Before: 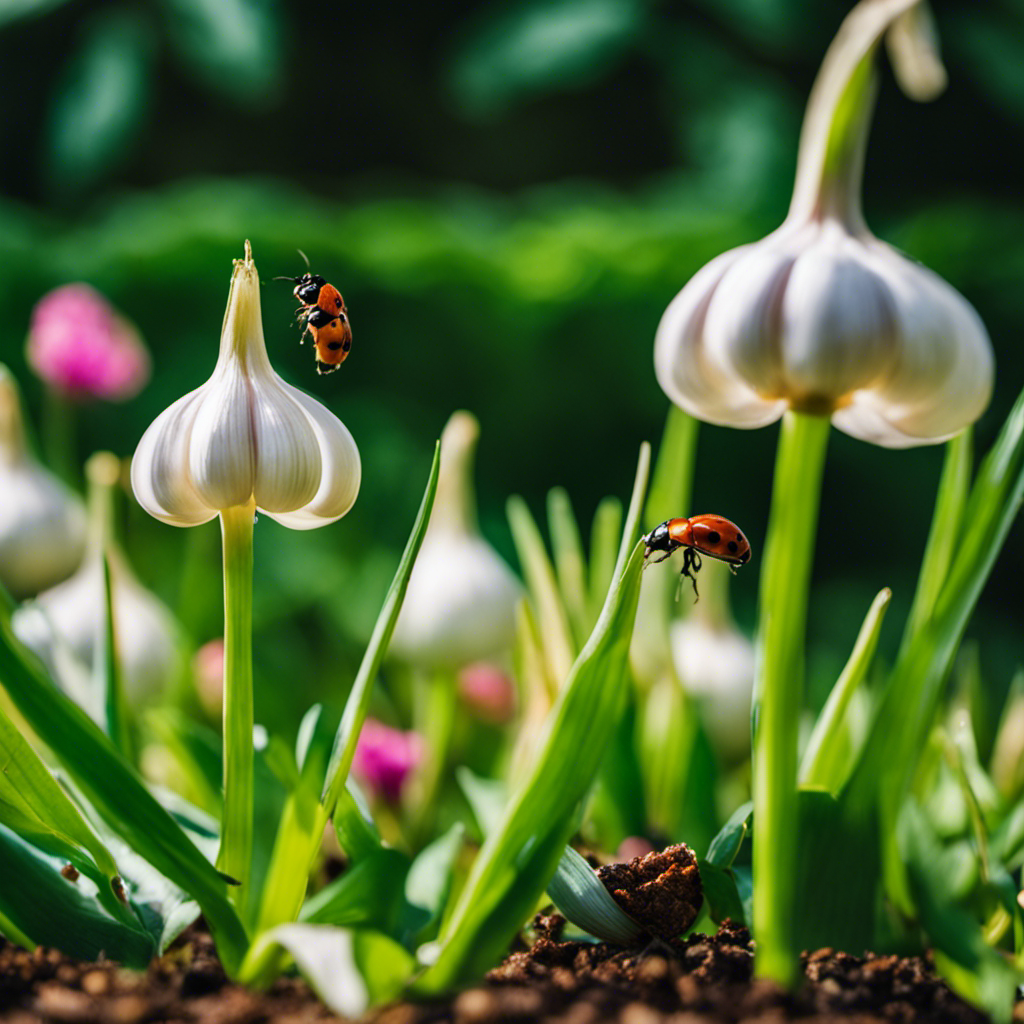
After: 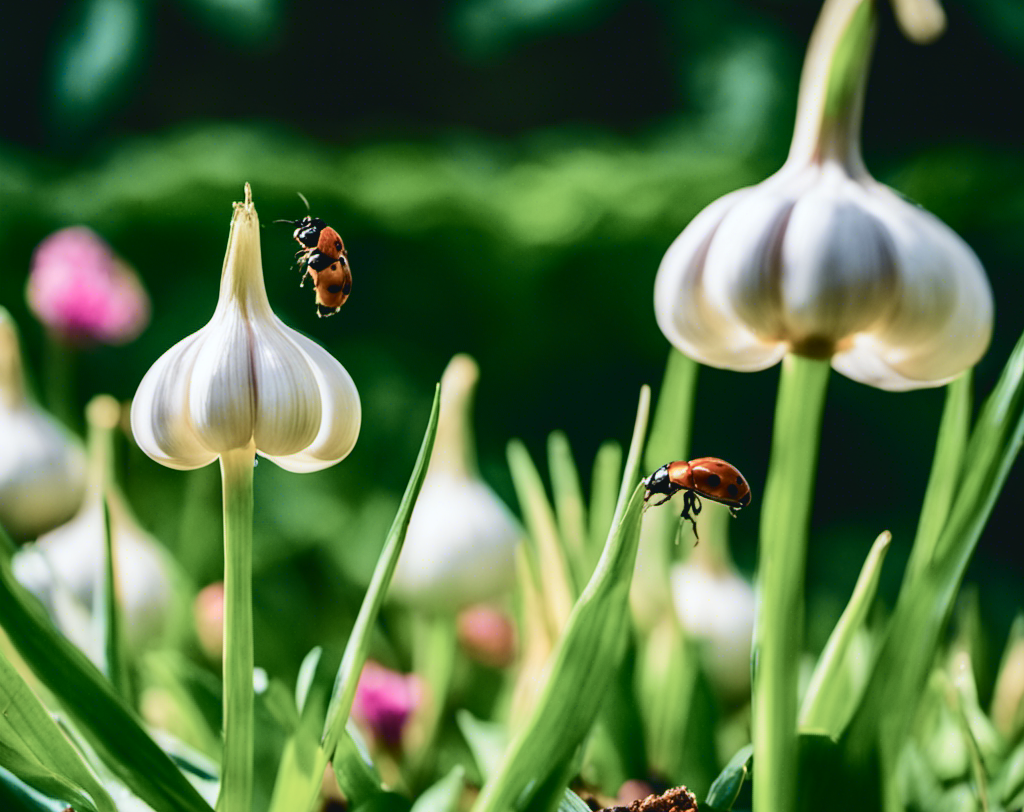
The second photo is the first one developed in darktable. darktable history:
contrast brightness saturation: contrast 0.11, saturation -0.178
tone curve: curves: ch0 [(0, 0.046) (0.037, 0.056) (0.176, 0.162) (0.33, 0.331) (0.432, 0.475) (0.601, 0.665) (0.843, 0.876) (1, 1)]; ch1 [(0, 0) (0.339, 0.349) (0.445, 0.42) (0.476, 0.47) (0.497, 0.492) (0.523, 0.514) (0.557, 0.558) (0.632, 0.615) (0.728, 0.746) (1, 1)]; ch2 [(0, 0) (0.327, 0.324) (0.417, 0.44) (0.46, 0.453) (0.502, 0.495) (0.526, 0.52) (0.54, 0.55) (0.606, 0.626) (0.745, 0.704) (1, 1)], color space Lab, independent channels, preserve colors none
crop and rotate: top 5.662%, bottom 14.989%
contrast equalizer: y [[0.5 ×6], [0.5 ×6], [0.5, 0.5, 0.501, 0.545, 0.707, 0.863], [0 ×6], [0 ×6]]
